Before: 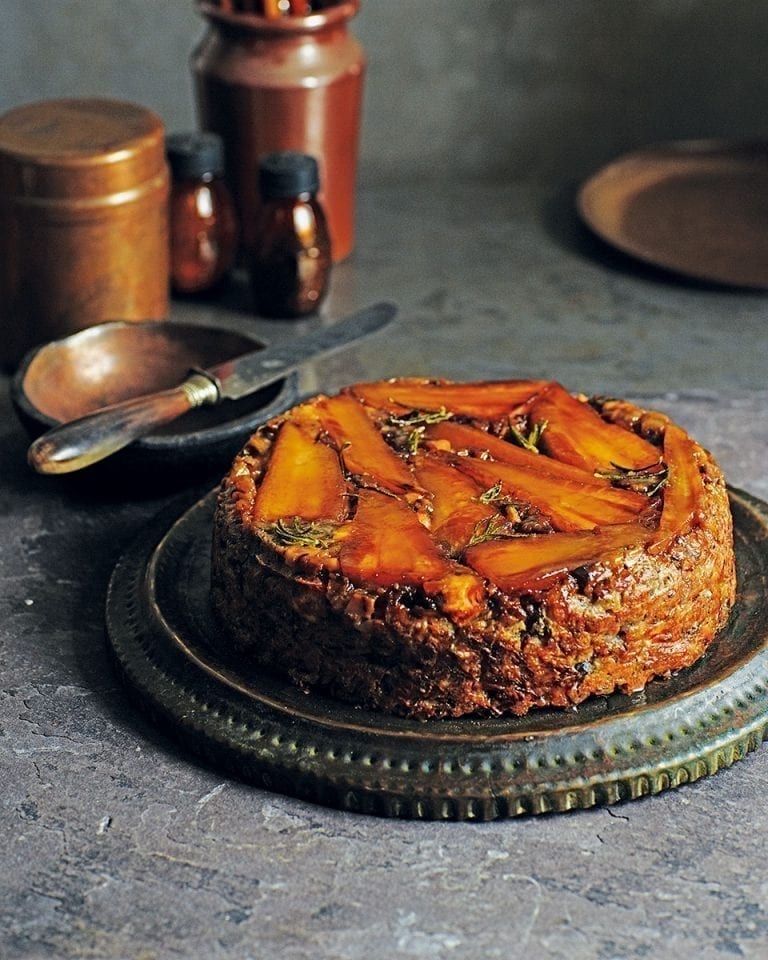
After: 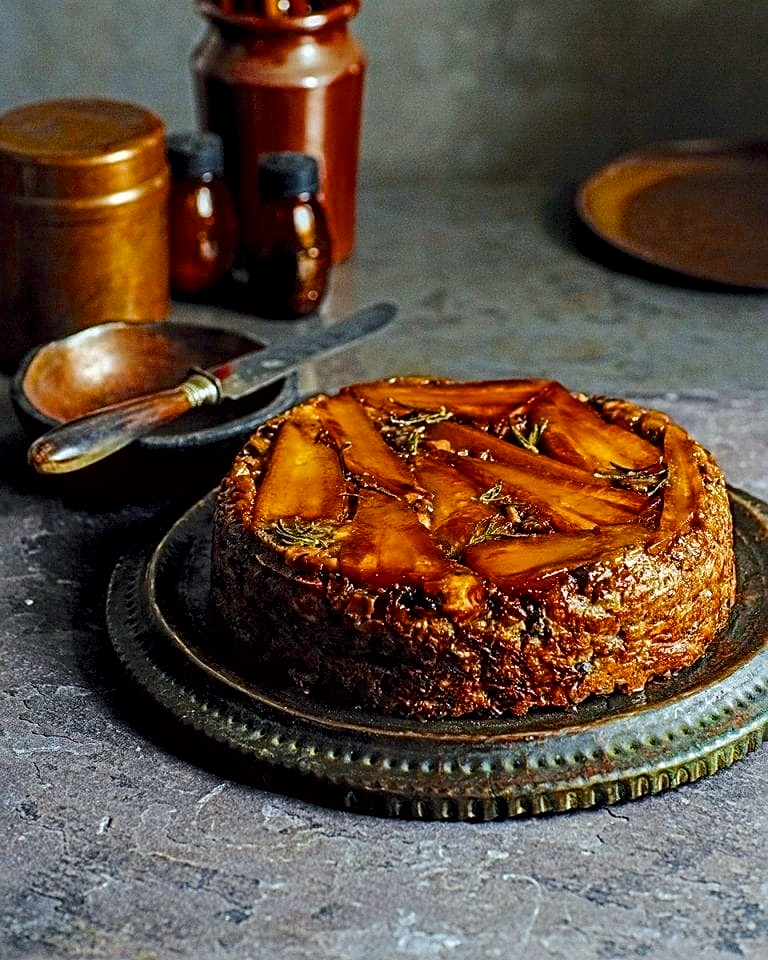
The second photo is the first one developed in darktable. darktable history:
color balance rgb: perceptual saturation grading › global saturation 20%, perceptual saturation grading › highlights -25.346%, perceptual saturation grading › shadows 49.59%, global vibrance 15.792%, saturation formula JzAzBz (2021)
local contrast: detail 130%
color correction: highlights a* -3.71, highlights b* -6.19, shadows a* 3.14, shadows b* 5.46
sharpen: on, module defaults
